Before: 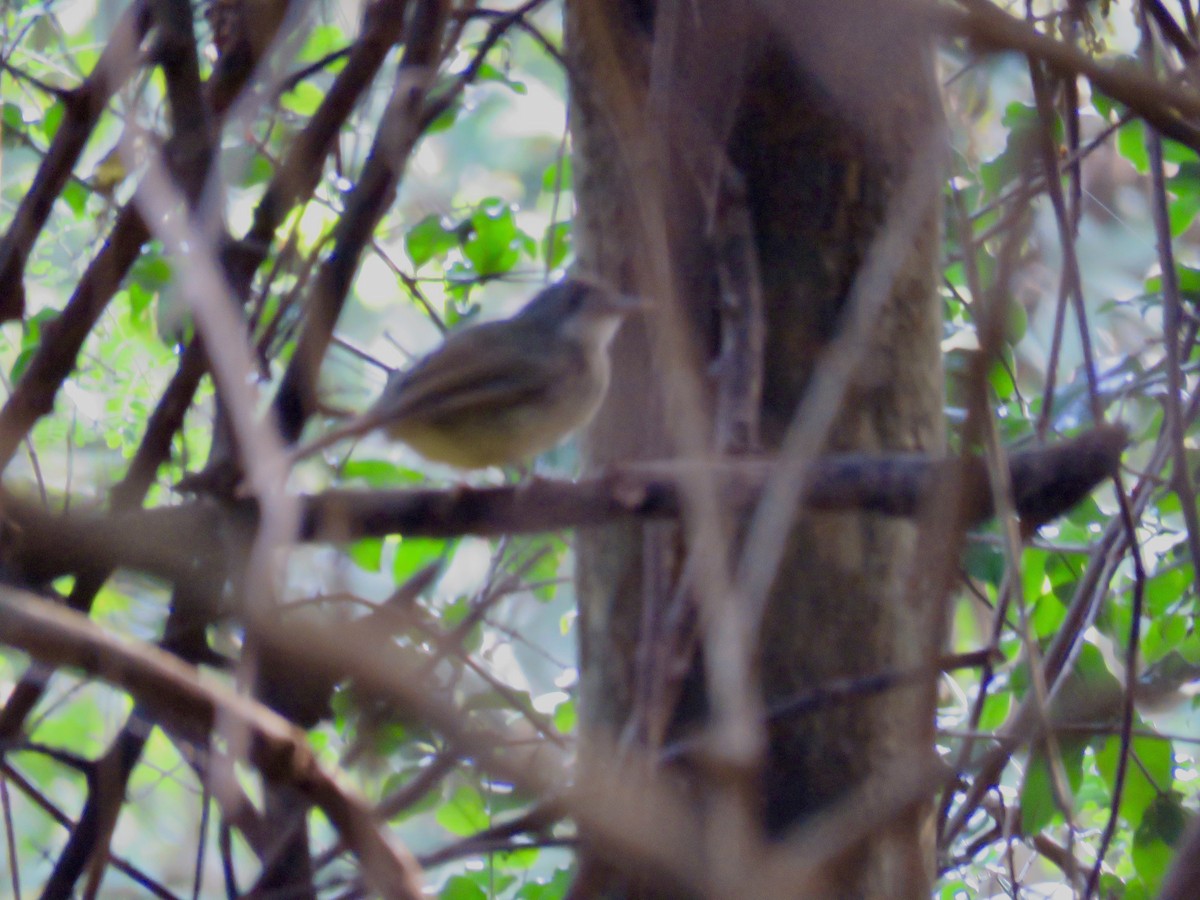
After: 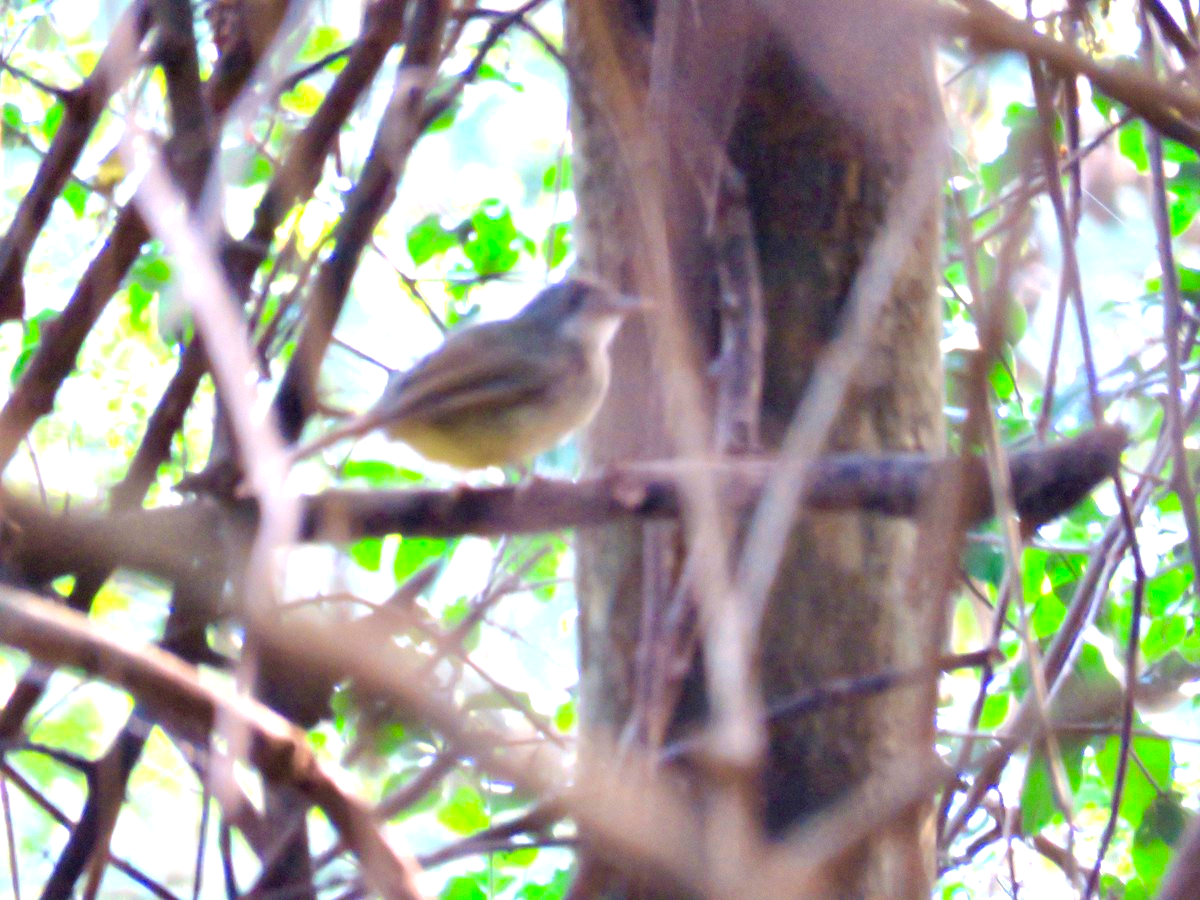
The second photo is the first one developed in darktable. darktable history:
exposure: black level correction 0, exposure 1.514 EV, compensate exposure bias true, compensate highlight preservation false
